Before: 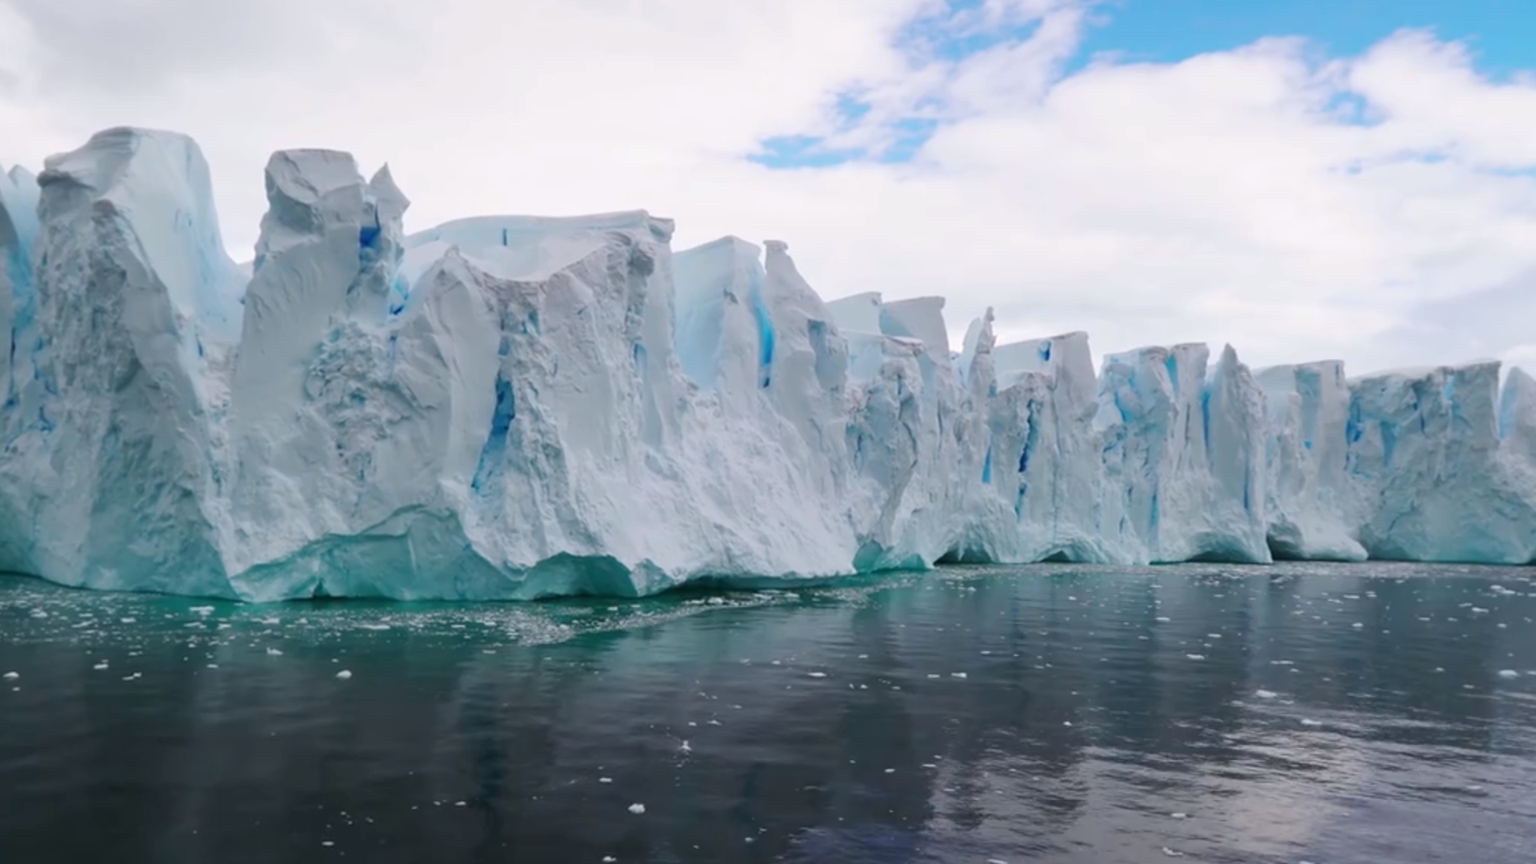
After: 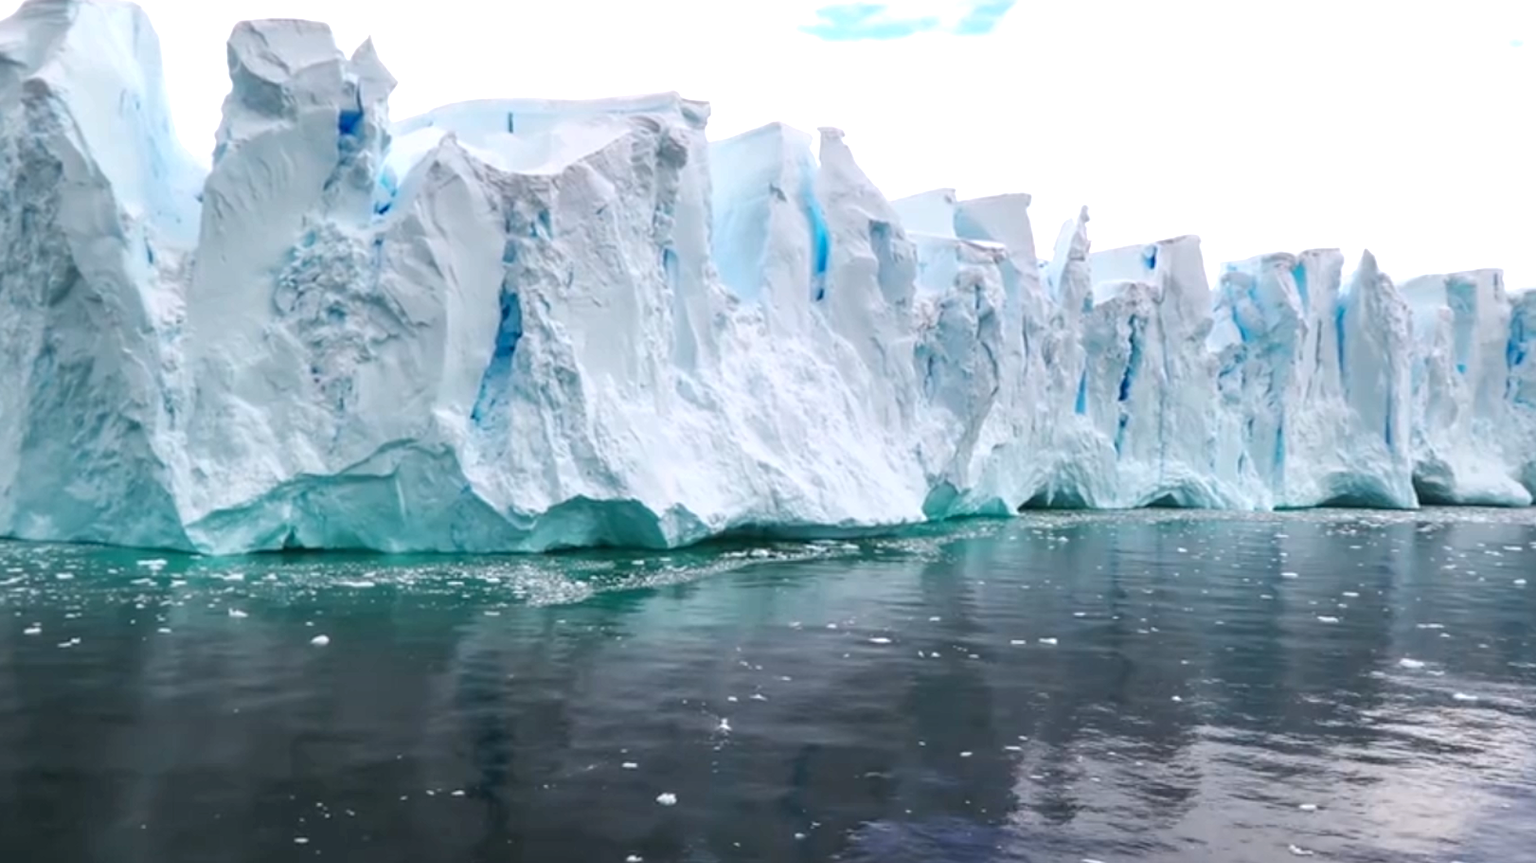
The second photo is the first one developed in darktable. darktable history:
exposure: black level correction 0, exposure 0.7 EV, compensate exposure bias true, compensate highlight preservation false
local contrast: on, module defaults
crop and rotate: left 4.842%, top 15.51%, right 10.668%
